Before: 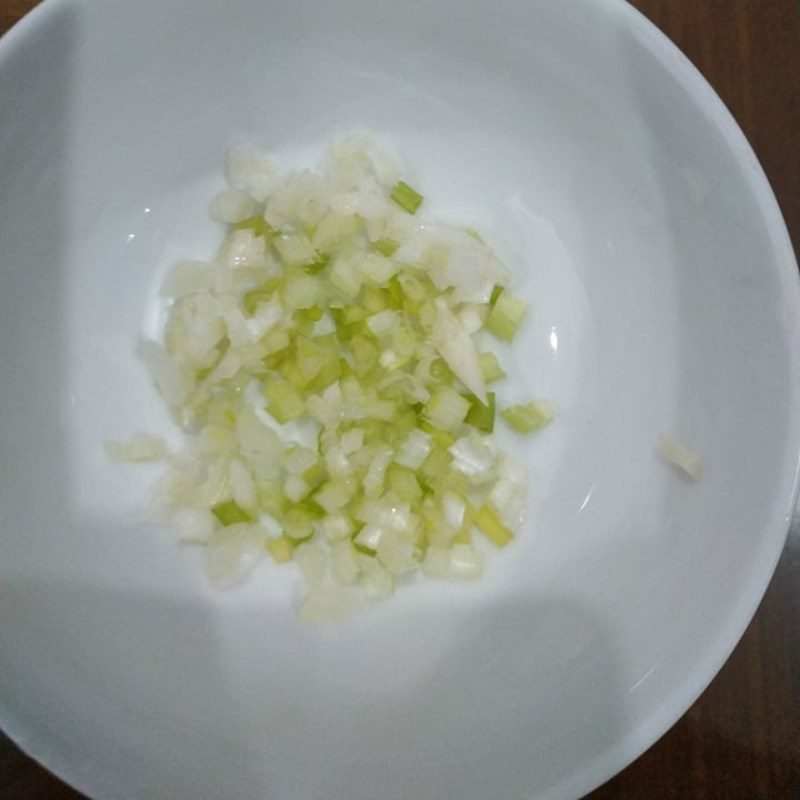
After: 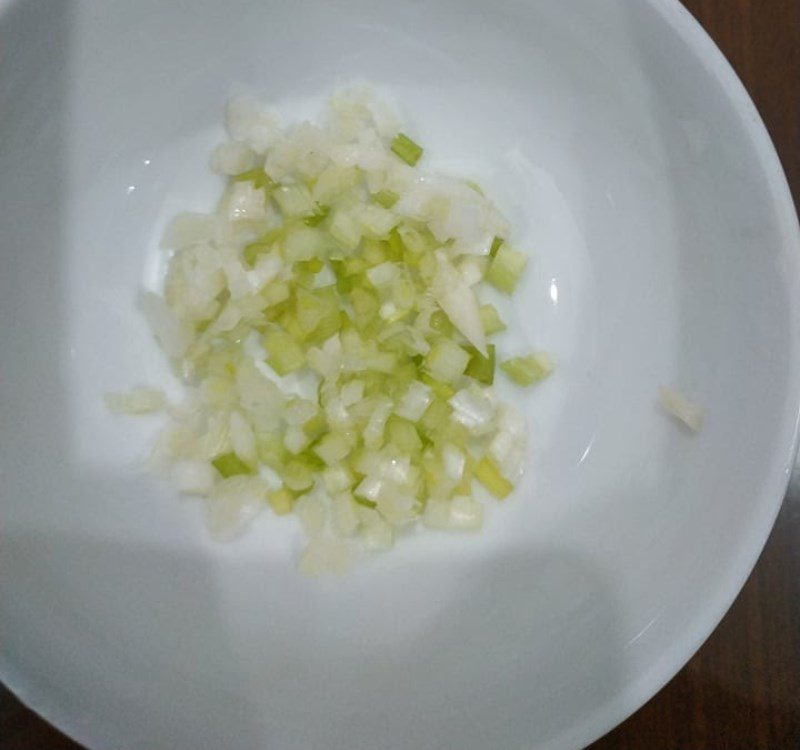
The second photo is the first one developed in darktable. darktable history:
crop and rotate: top 6.13%
